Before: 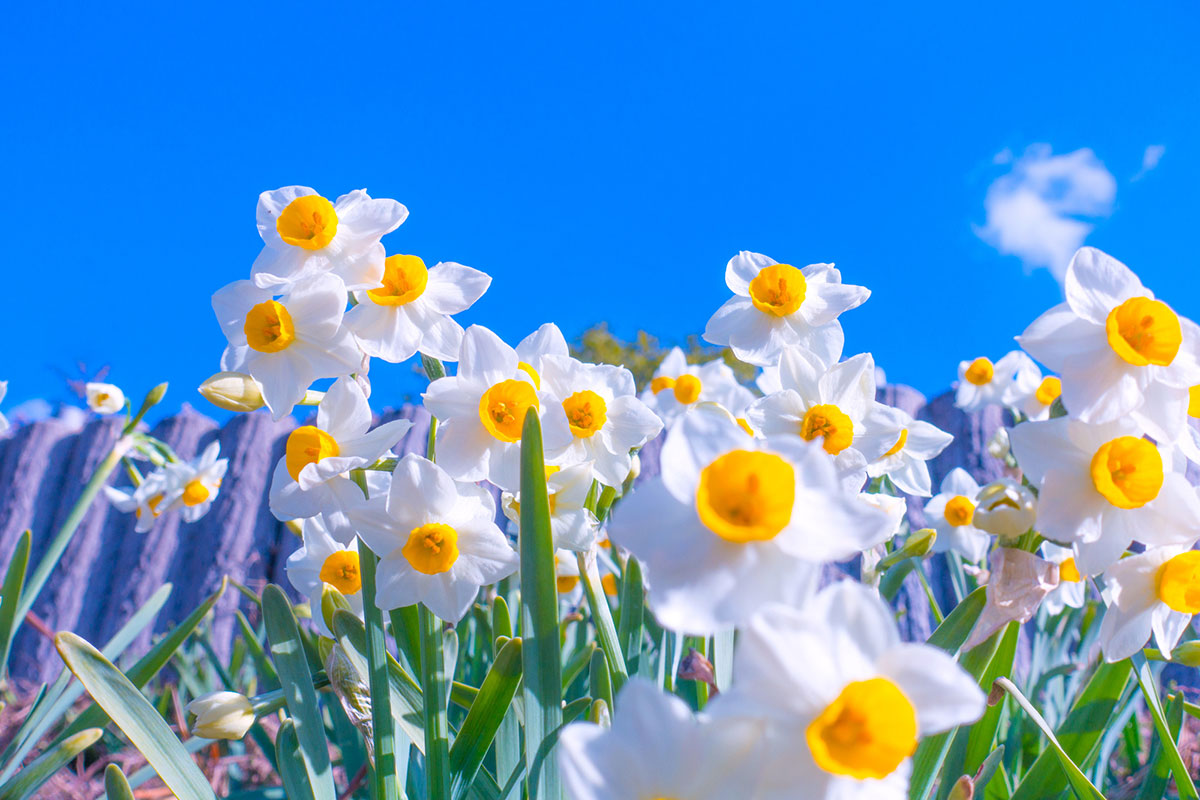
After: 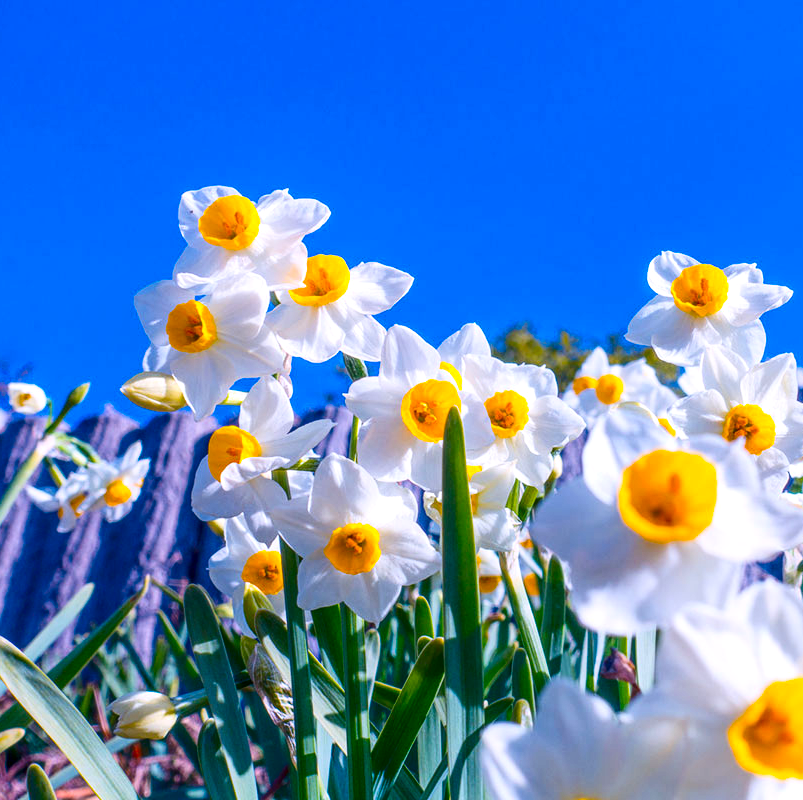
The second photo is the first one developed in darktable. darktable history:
contrast brightness saturation: contrast 0.224, brightness -0.195, saturation 0.23
local contrast: on, module defaults
crop and rotate: left 6.547%, right 26.533%
